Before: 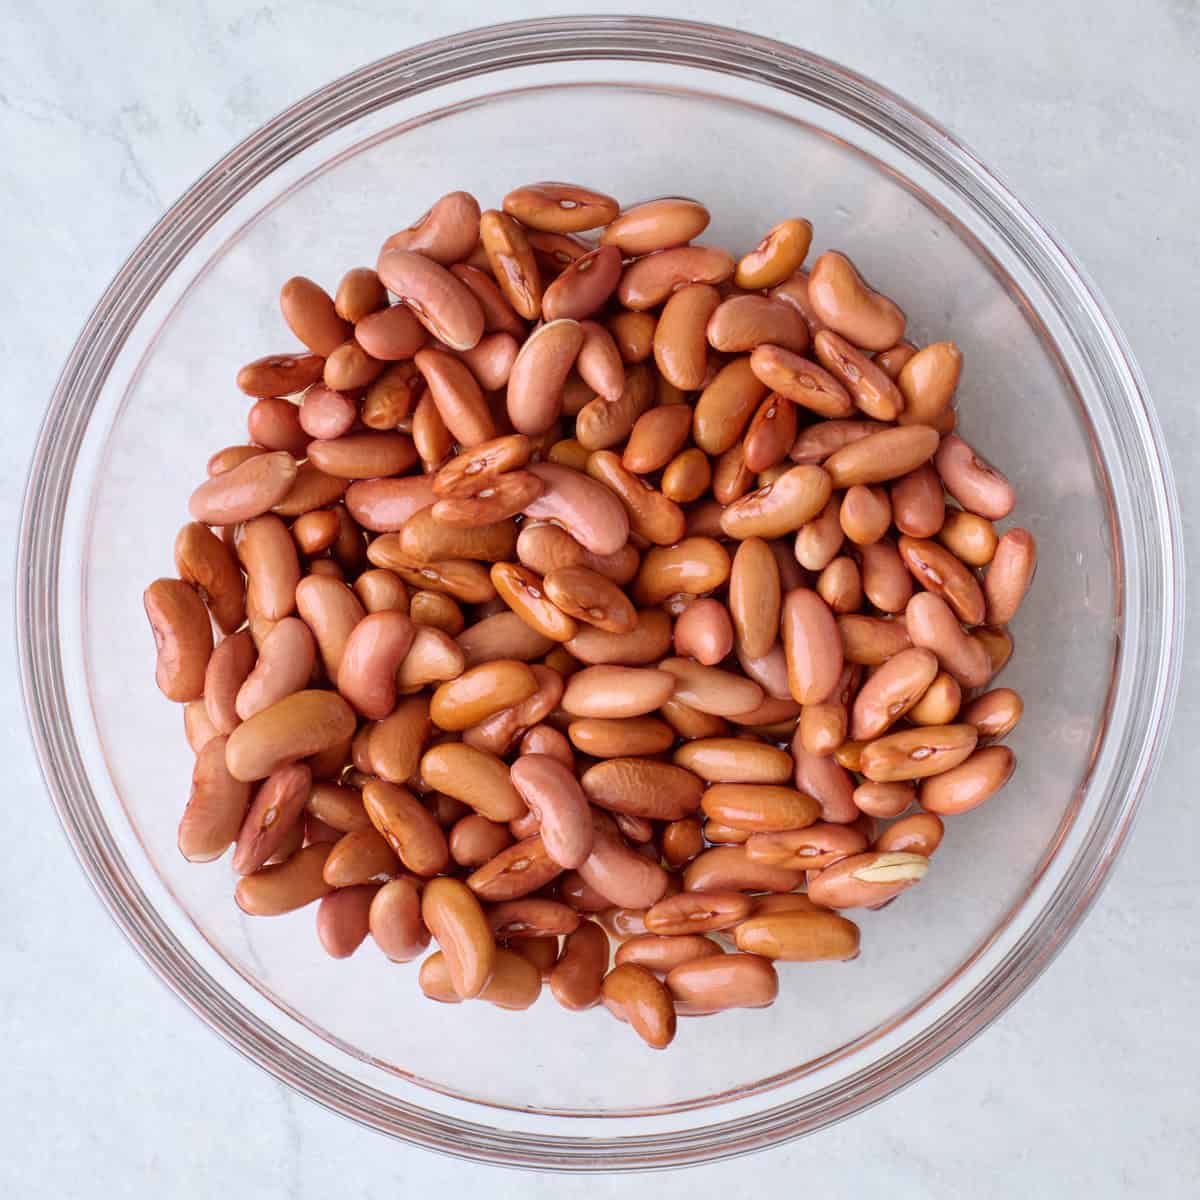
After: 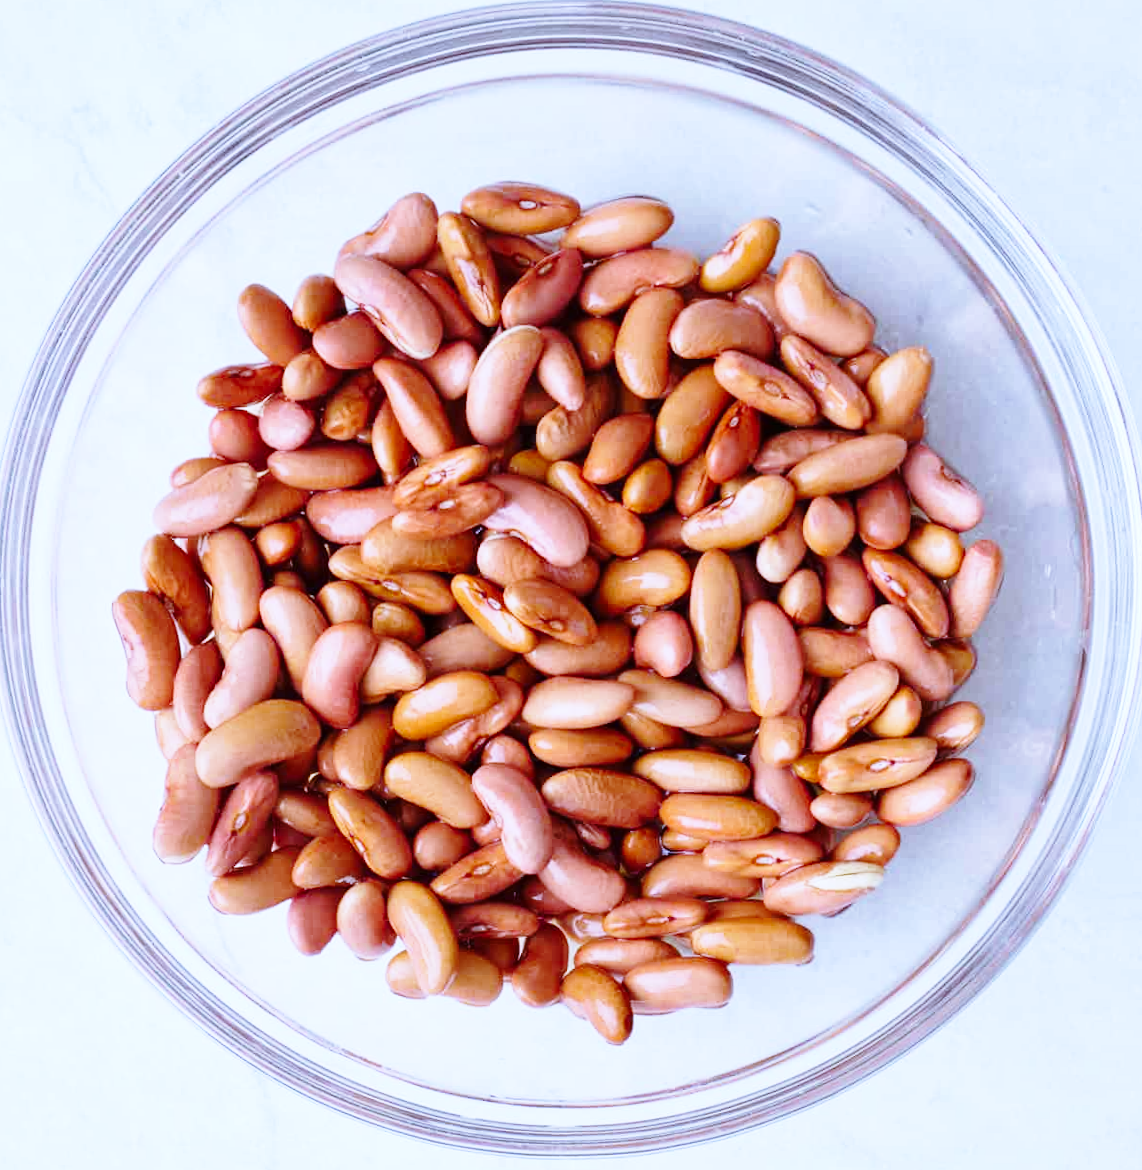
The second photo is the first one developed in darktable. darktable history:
white balance: red 0.871, blue 1.249
base curve: curves: ch0 [(0, 0) (0.028, 0.03) (0.121, 0.232) (0.46, 0.748) (0.859, 0.968) (1, 1)], preserve colors none
rotate and perspective: rotation 0.074°, lens shift (vertical) 0.096, lens shift (horizontal) -0.041, crop left 0.043, crop right 0.952, crop top 0.024, crop bottom 0.979
